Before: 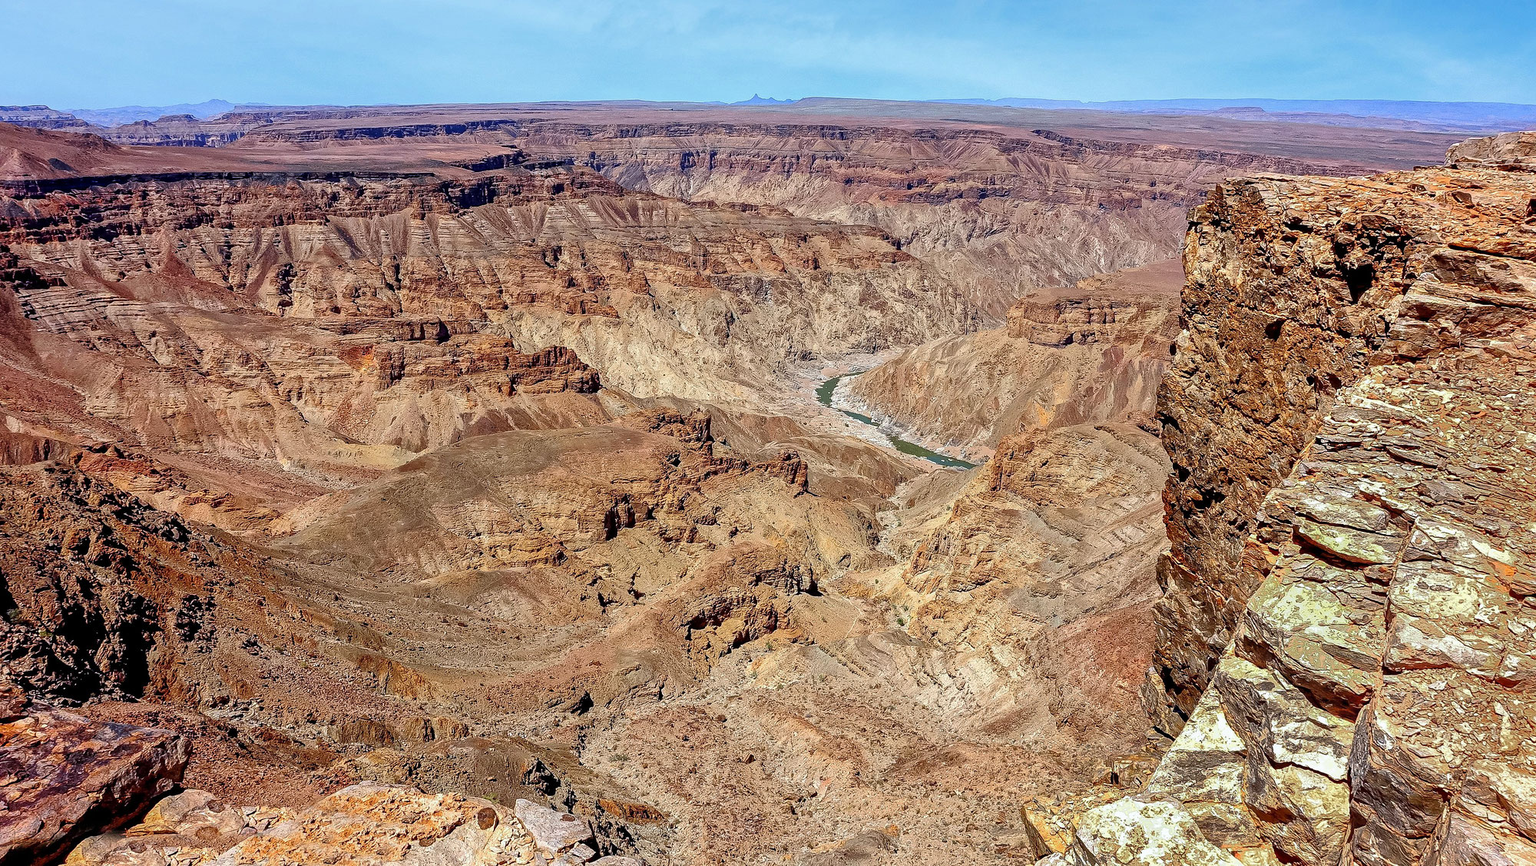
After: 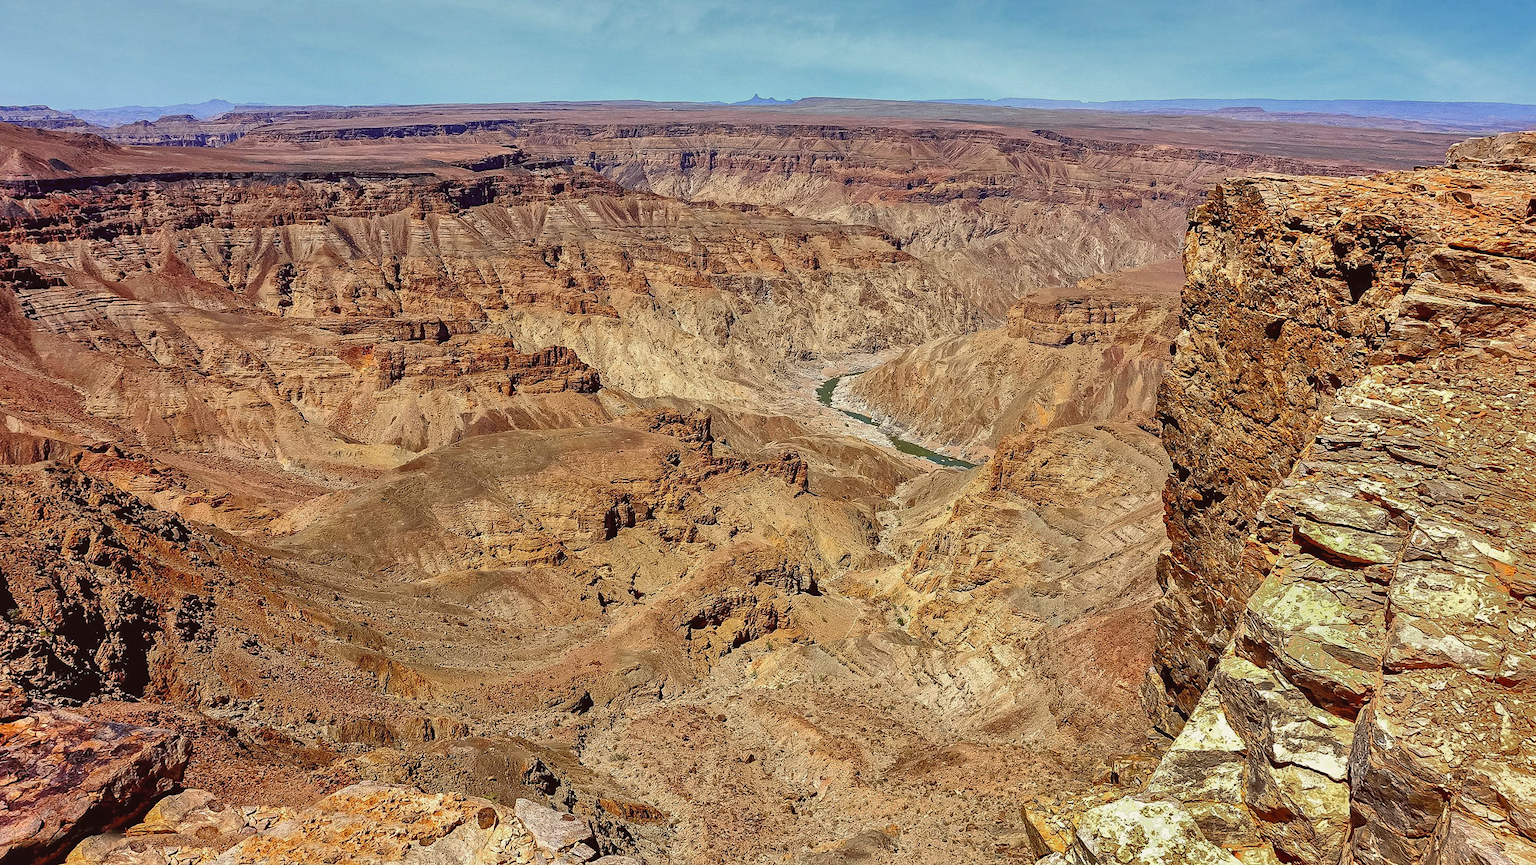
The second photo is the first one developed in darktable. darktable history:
white balance: red 1, blue 1
color balance: lift [1.005, 1.002, 0.998, 0.998], gamma [1, 1.021, 1.02, 0.979], gain [0.923, 1.066, 1.056, 0.934]
shadows and highlights: shadows 60, highlights -60.23, soften with gaussian
